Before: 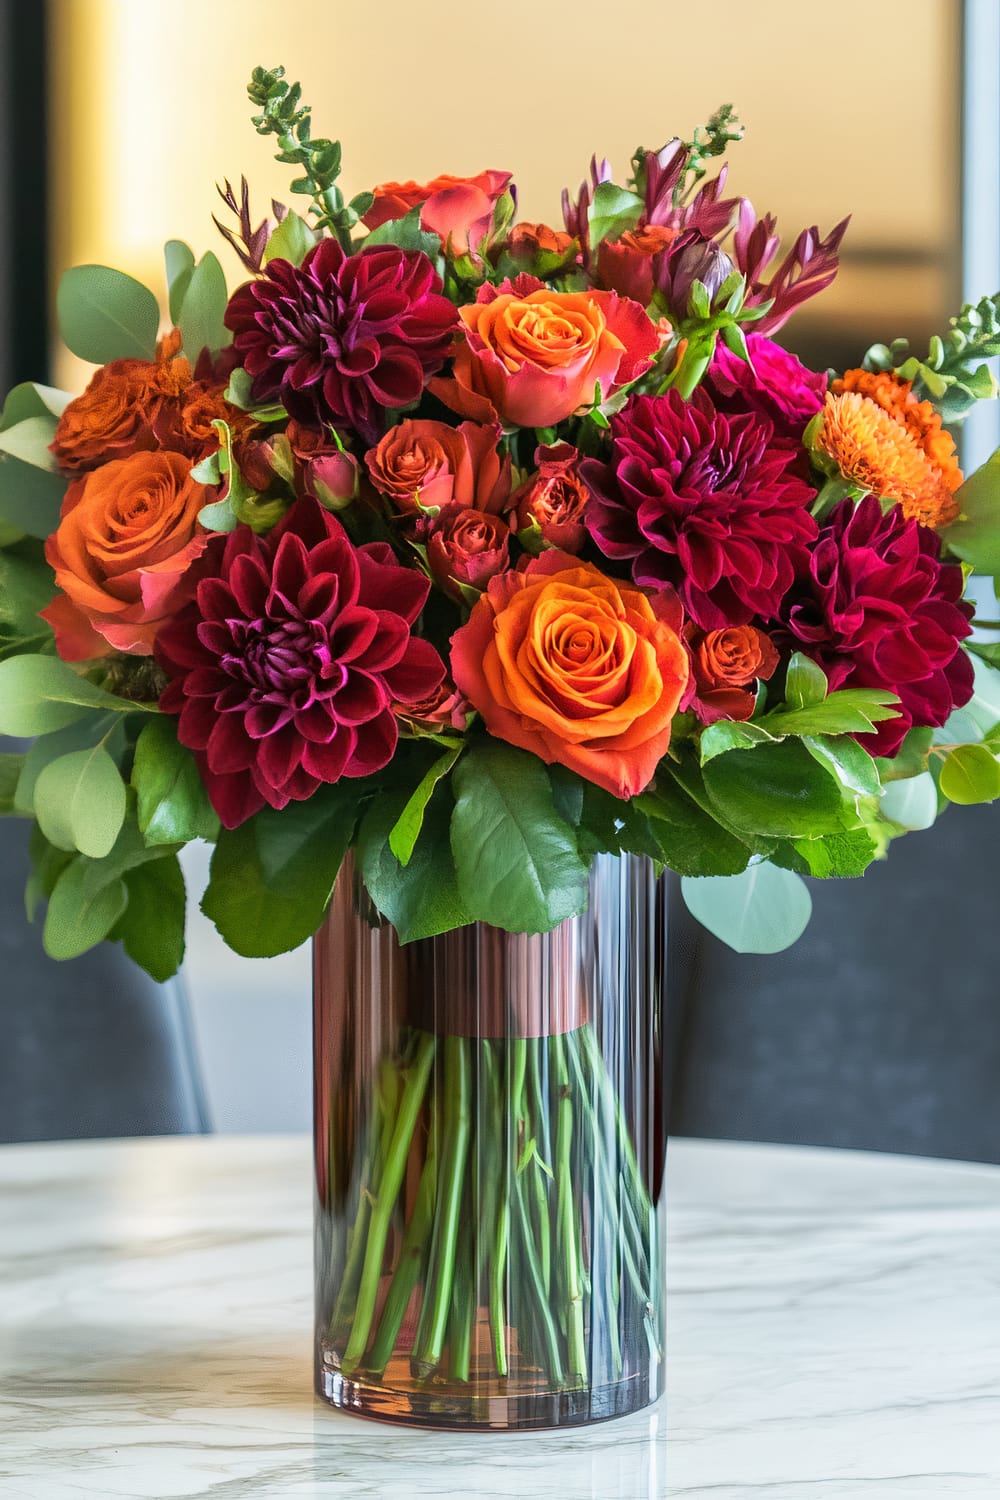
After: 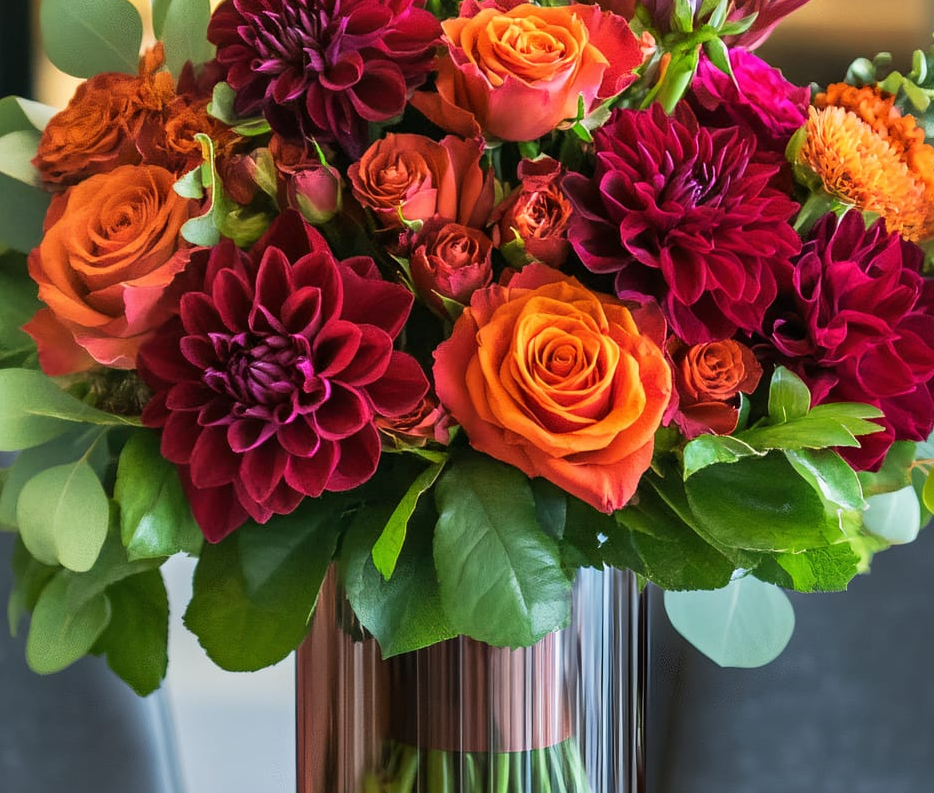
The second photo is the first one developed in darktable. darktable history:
crop: left 1.744%, top 19.107%, right 4.762%, bottom 27.986%
